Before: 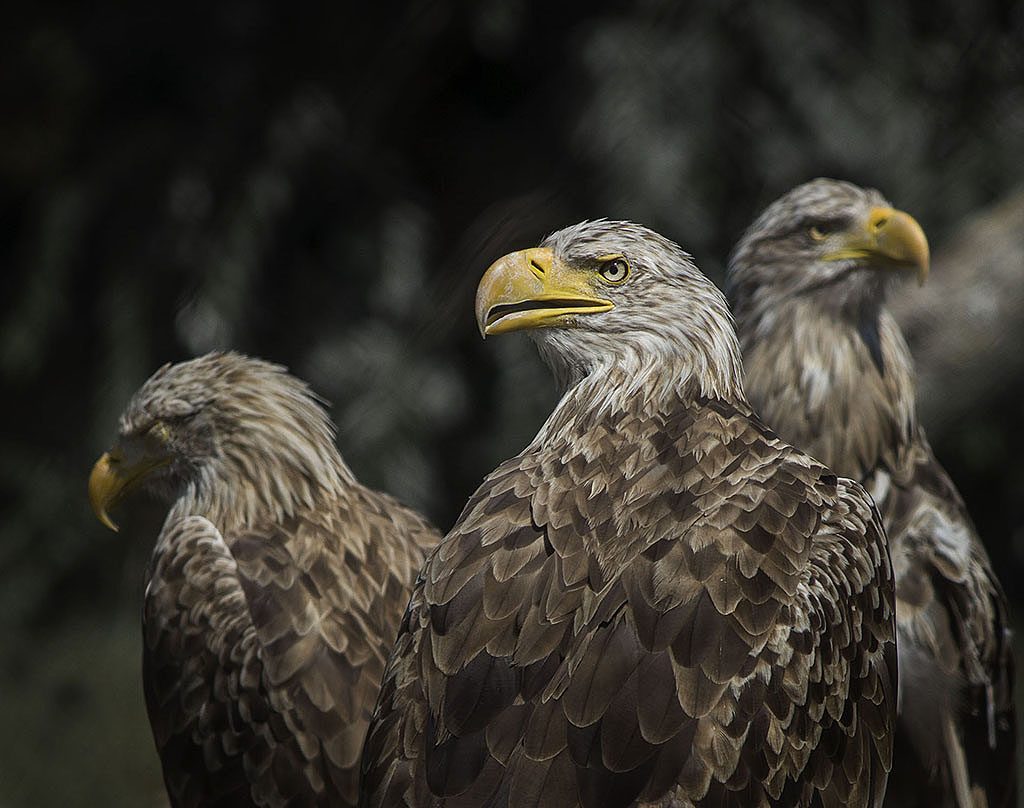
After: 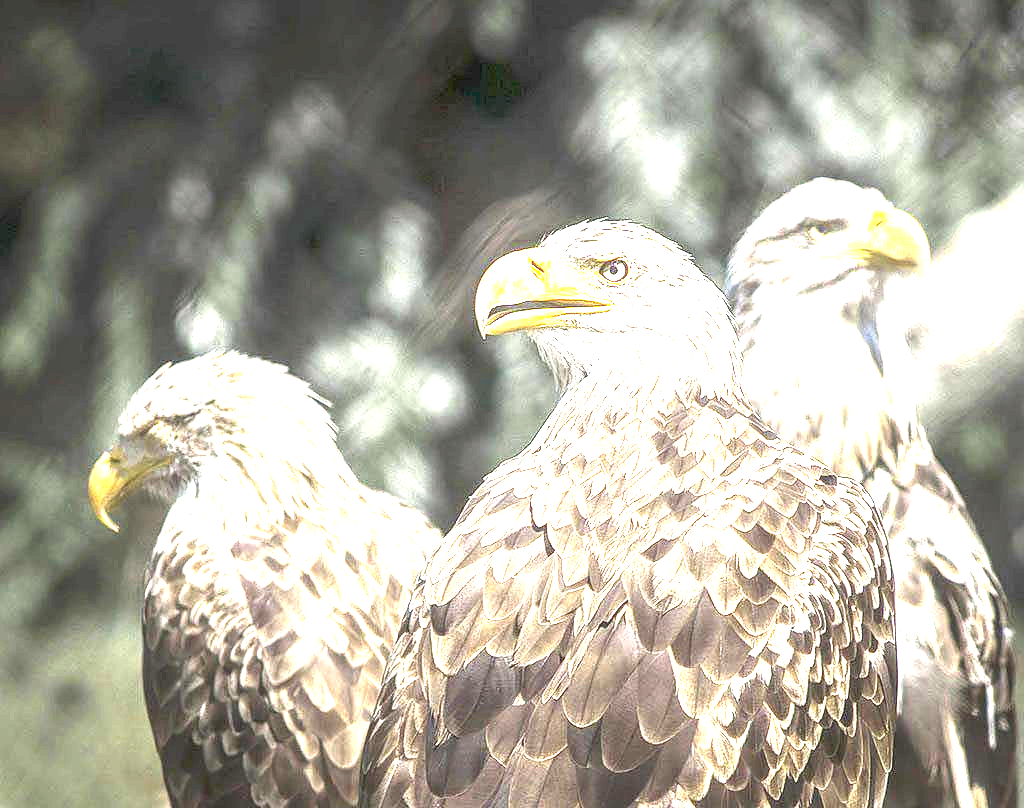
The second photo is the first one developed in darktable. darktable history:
local contrast: on, module defaults
exposure: black level correction 0, exposure 4.017 EV, compensate highlight preservation false
